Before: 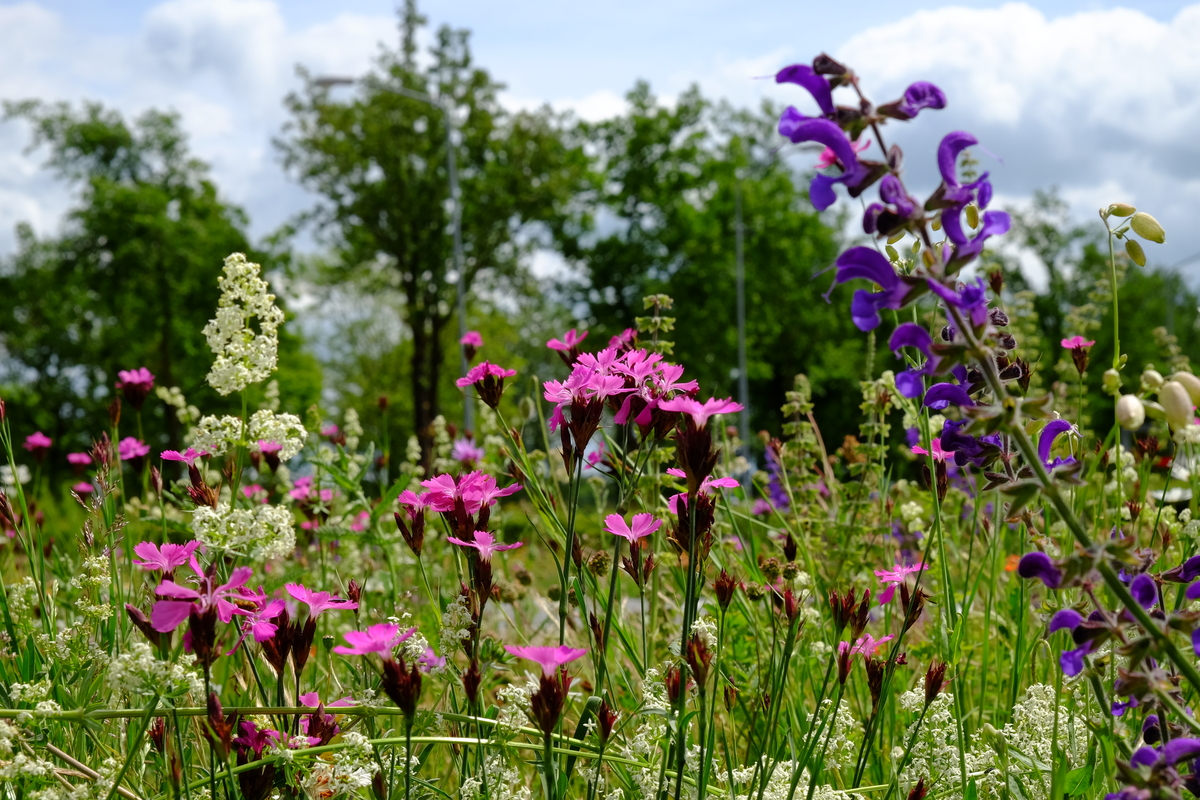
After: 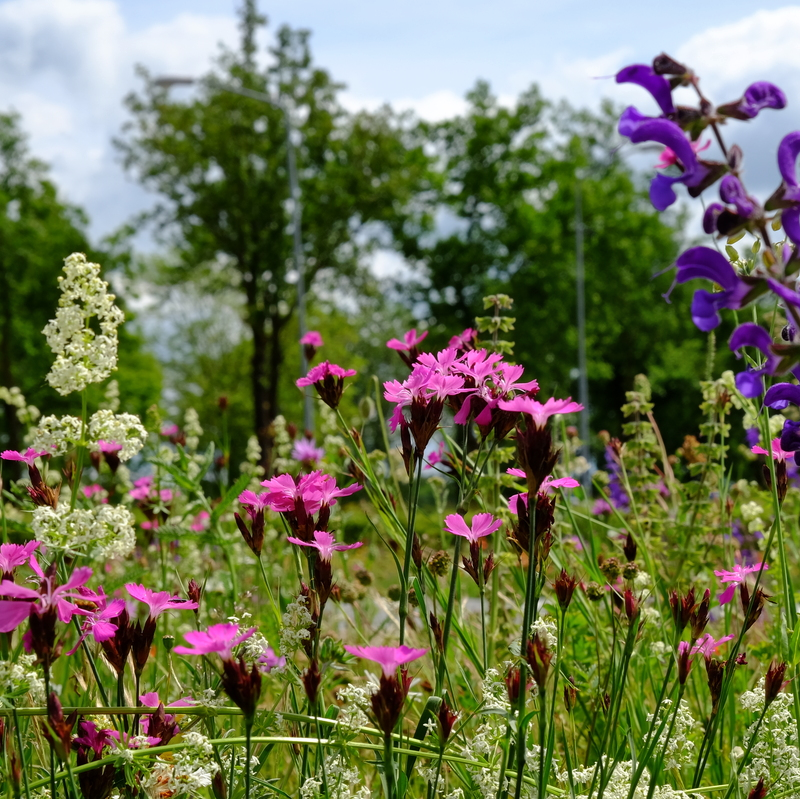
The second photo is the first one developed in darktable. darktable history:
crop and rotate: left 13.338%, right 19.963%
shadows and highlights: shadows 37.27, highlights -27.4, soften with gaussian
